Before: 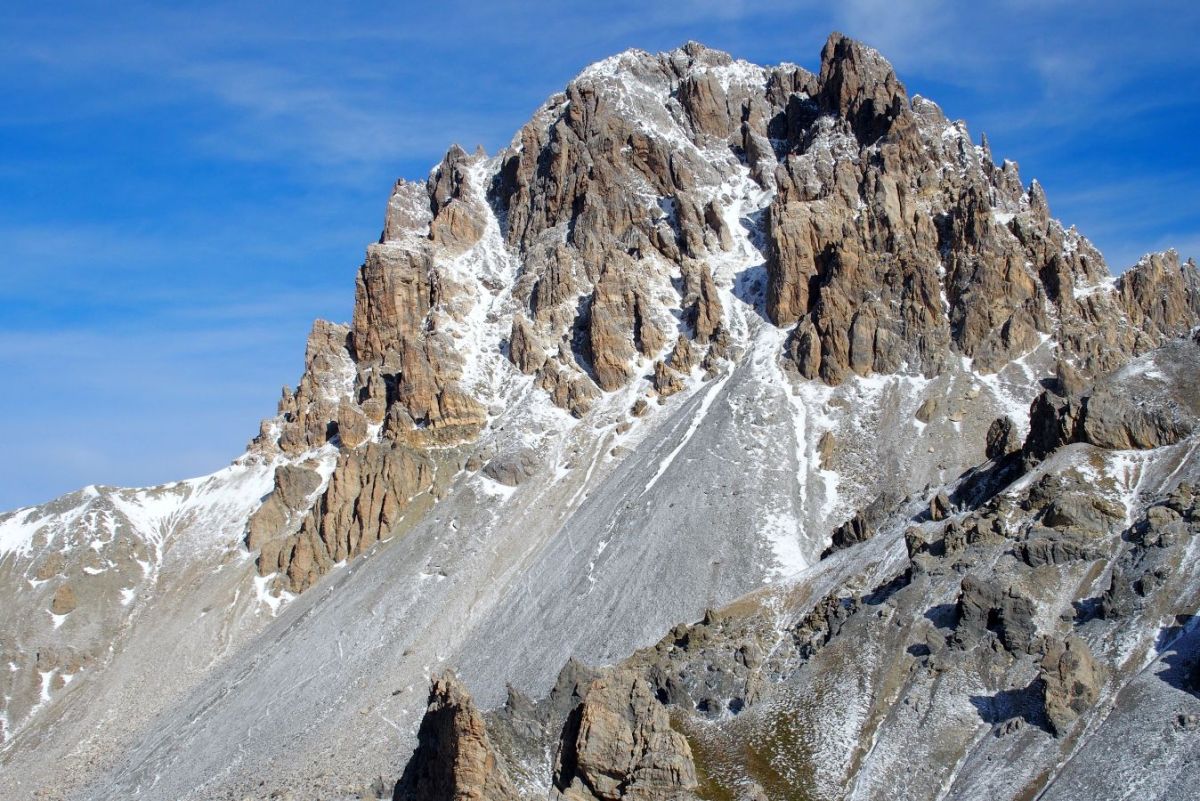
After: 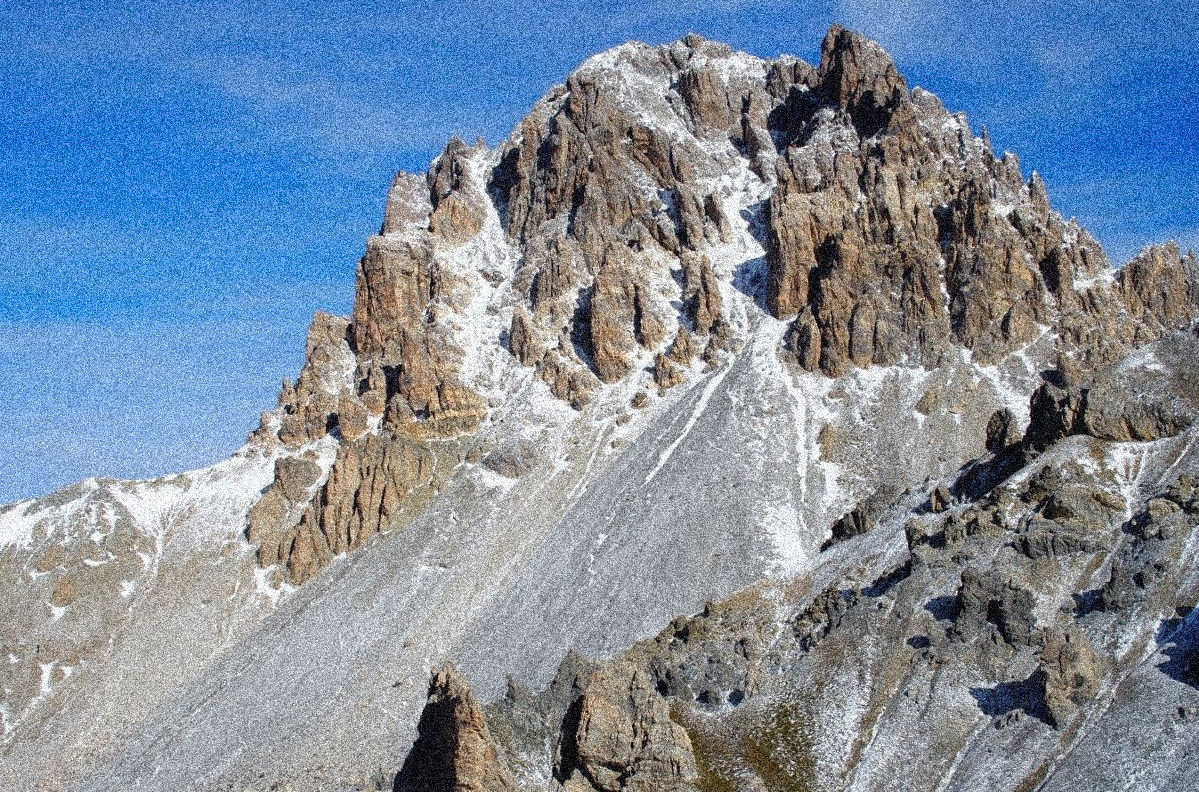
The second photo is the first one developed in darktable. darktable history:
crop: top 1.049%, right 0.001%
grain: coarseness 3.75 ISO, strength 100%, mid-tones bias 0%
